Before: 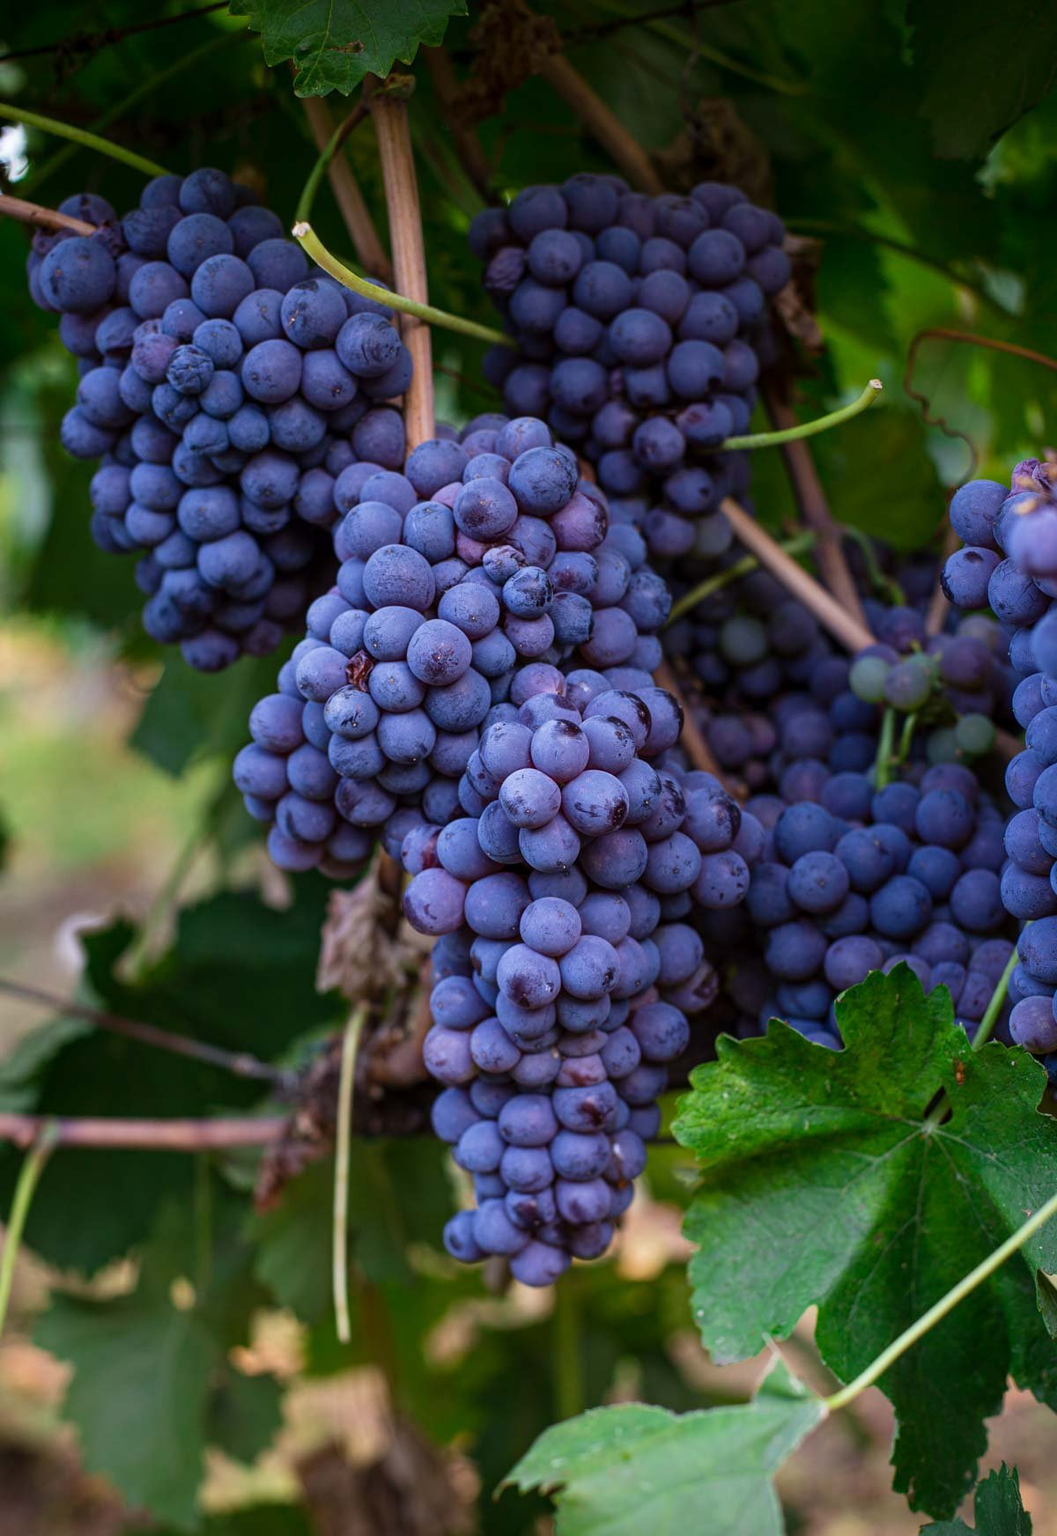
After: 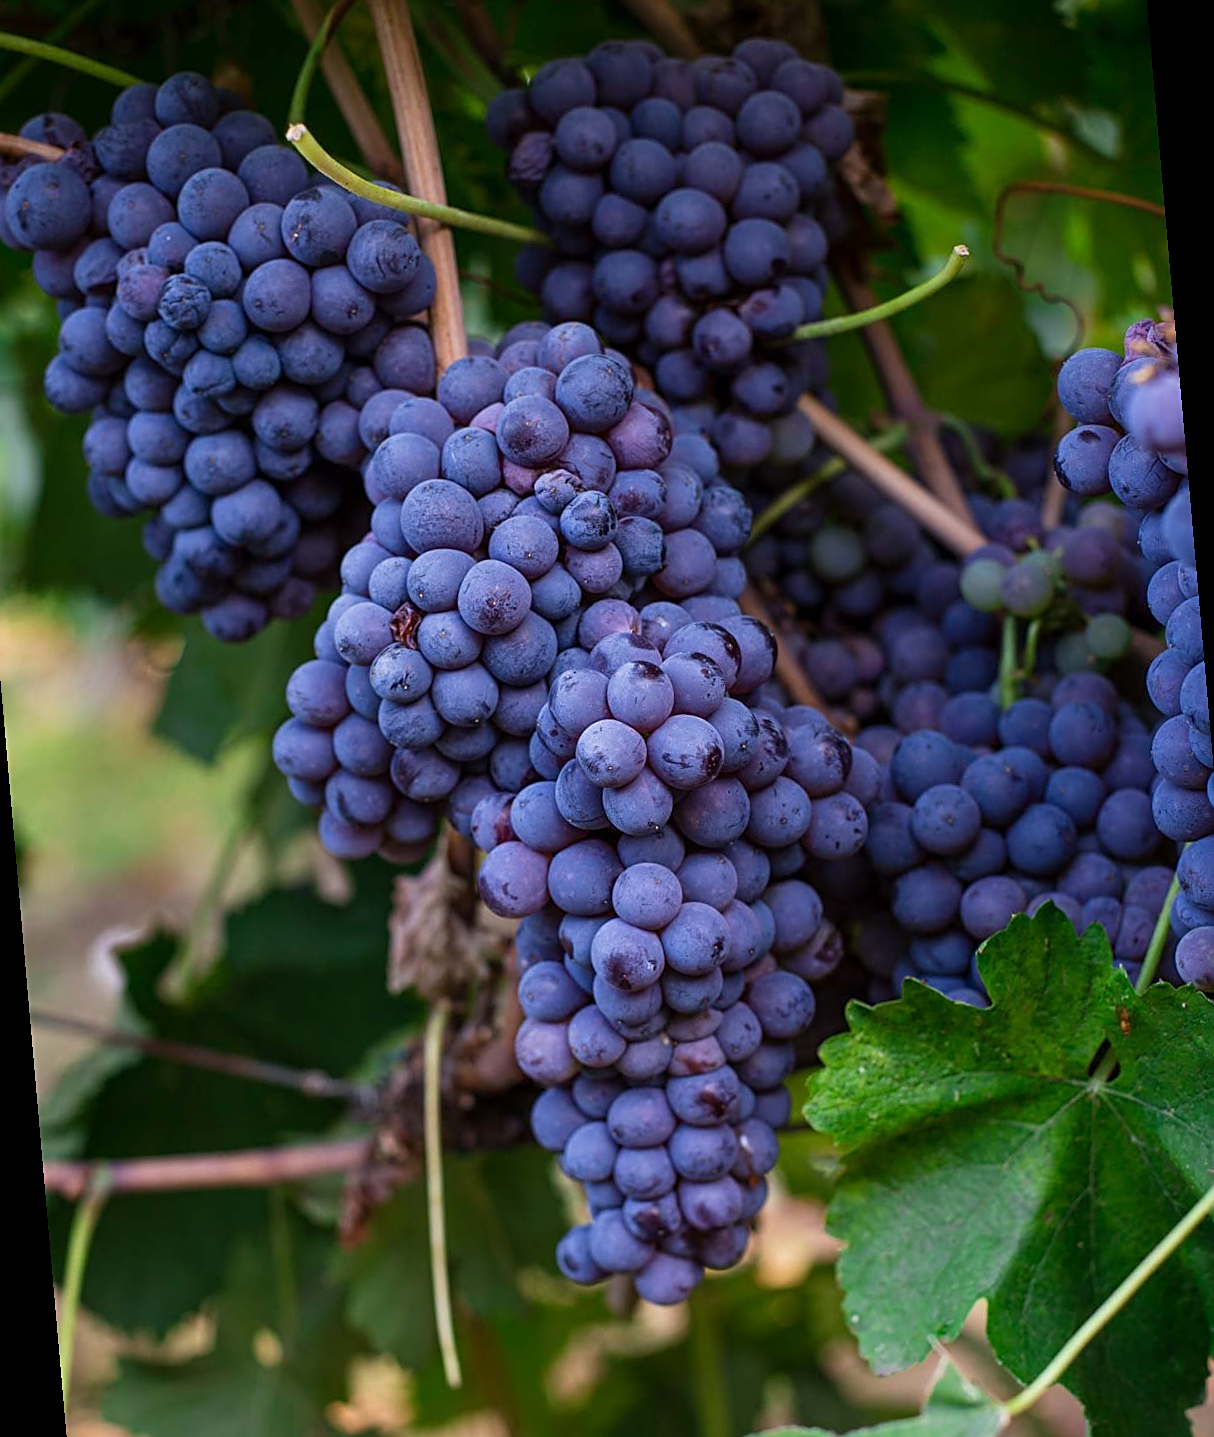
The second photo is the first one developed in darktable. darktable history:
sharpen: on, module defaults
white balance: red 1.009, blue 0.985
rotate and perspective: rotation -5°, crop left 0.05, crop right 0.952, crop top 0.11, crop bottom 0.89
